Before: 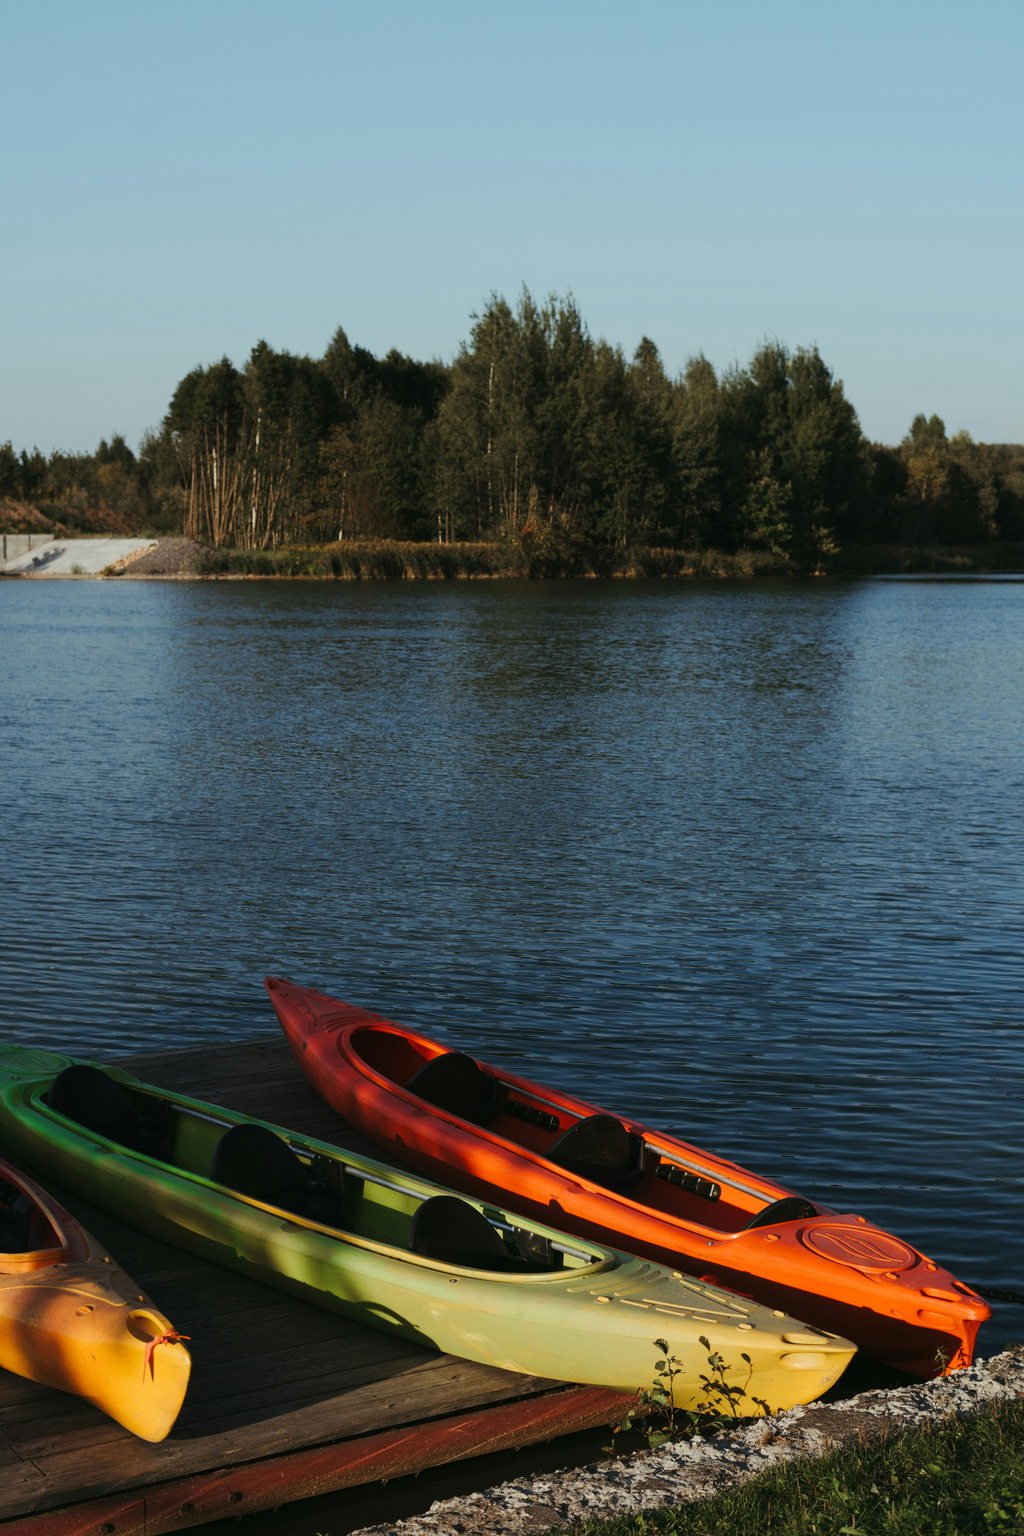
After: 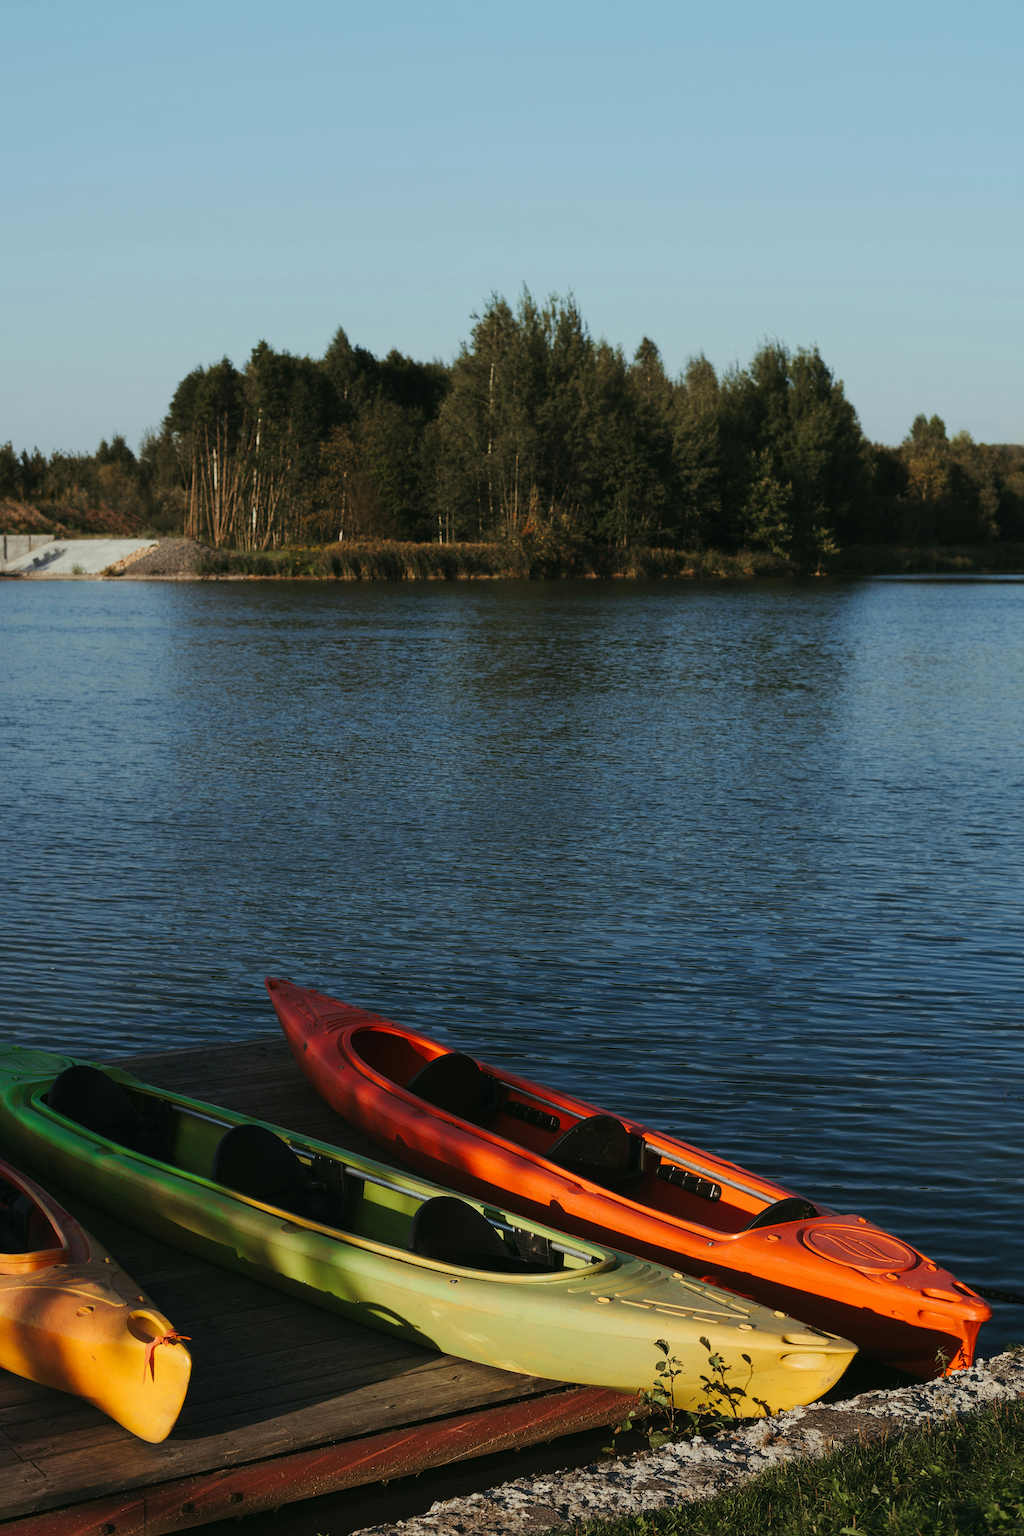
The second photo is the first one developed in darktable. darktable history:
sharpen: on, module defaults
velvia: strength 6%
